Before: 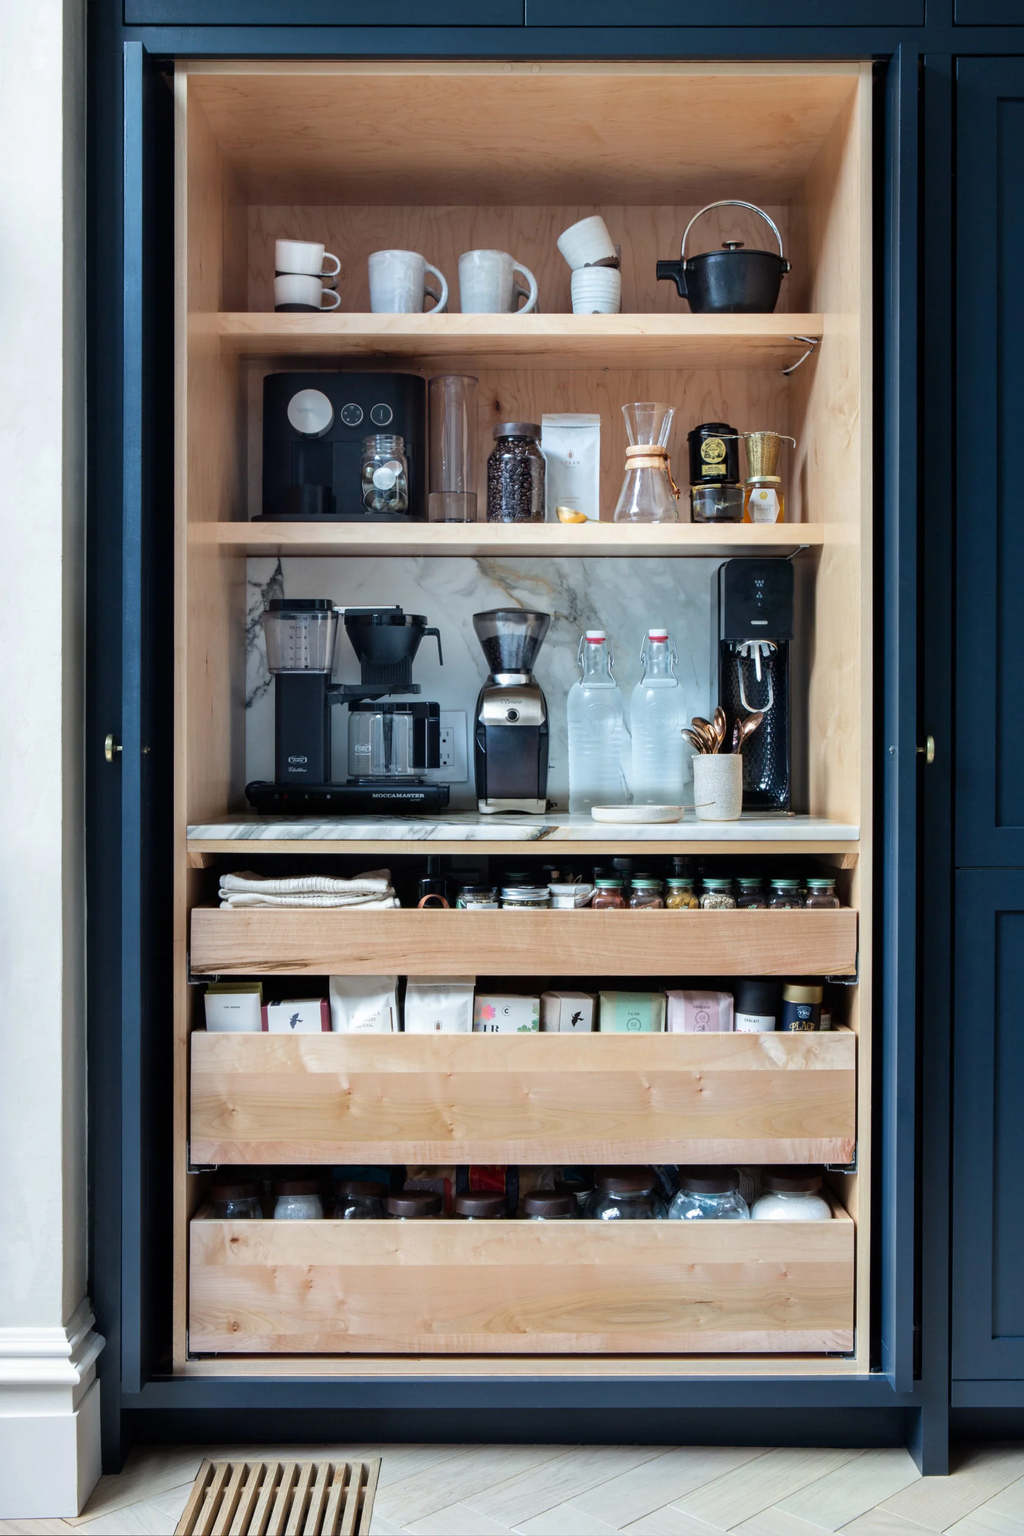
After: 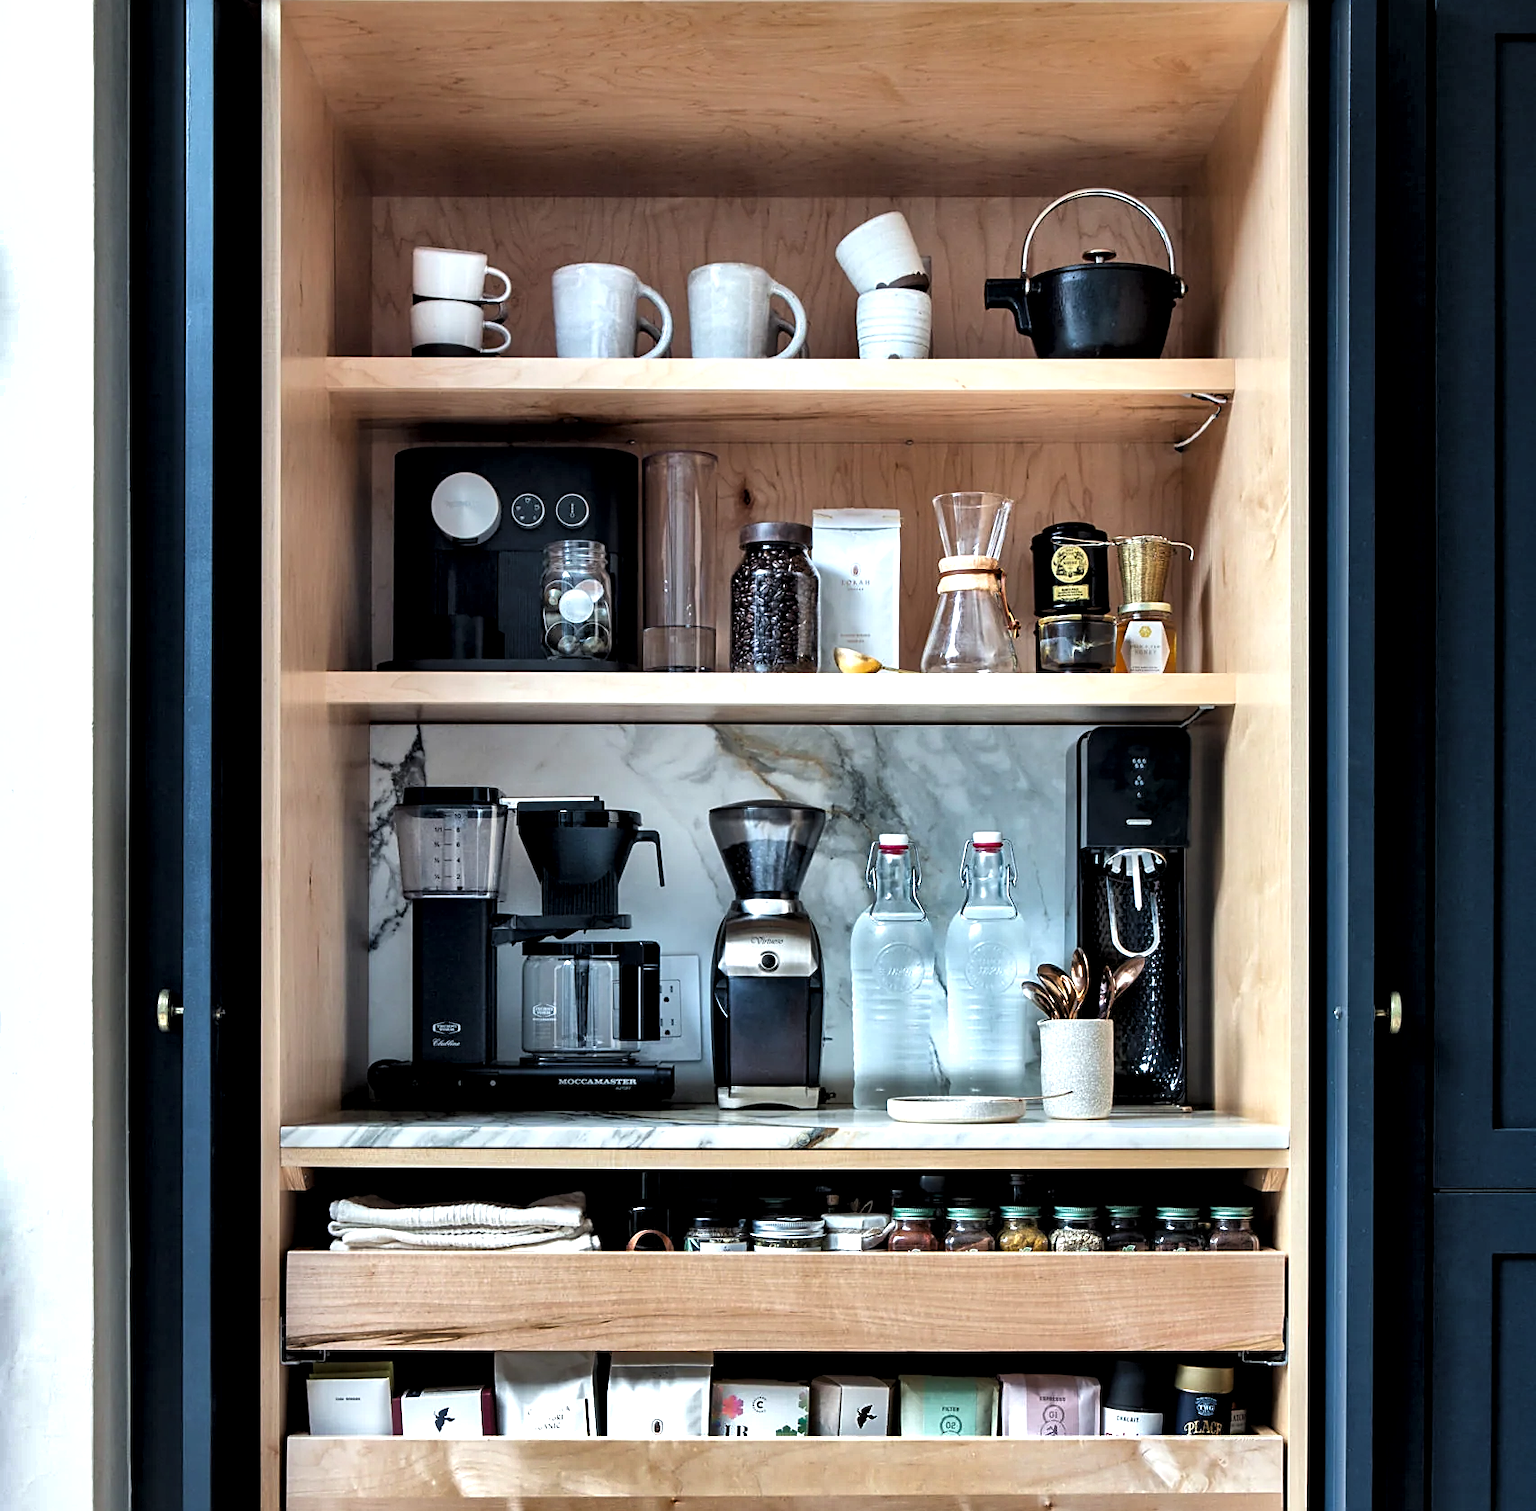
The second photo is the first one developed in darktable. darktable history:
levels: levels [0.055, 0.477, 0.9]
local contrast: mode bilateral grid, contrast 25, coarseness 60, detail 151%, midtone range 0.2
sharpen: on, module defaults
crop and rotate: top 4.848%, bottom 29.503%
white balance: emerald 1
shadows and highlights: shadows 20.91, highlights -82.73, soften with gaussian
tone equalizer: on, module defaults
